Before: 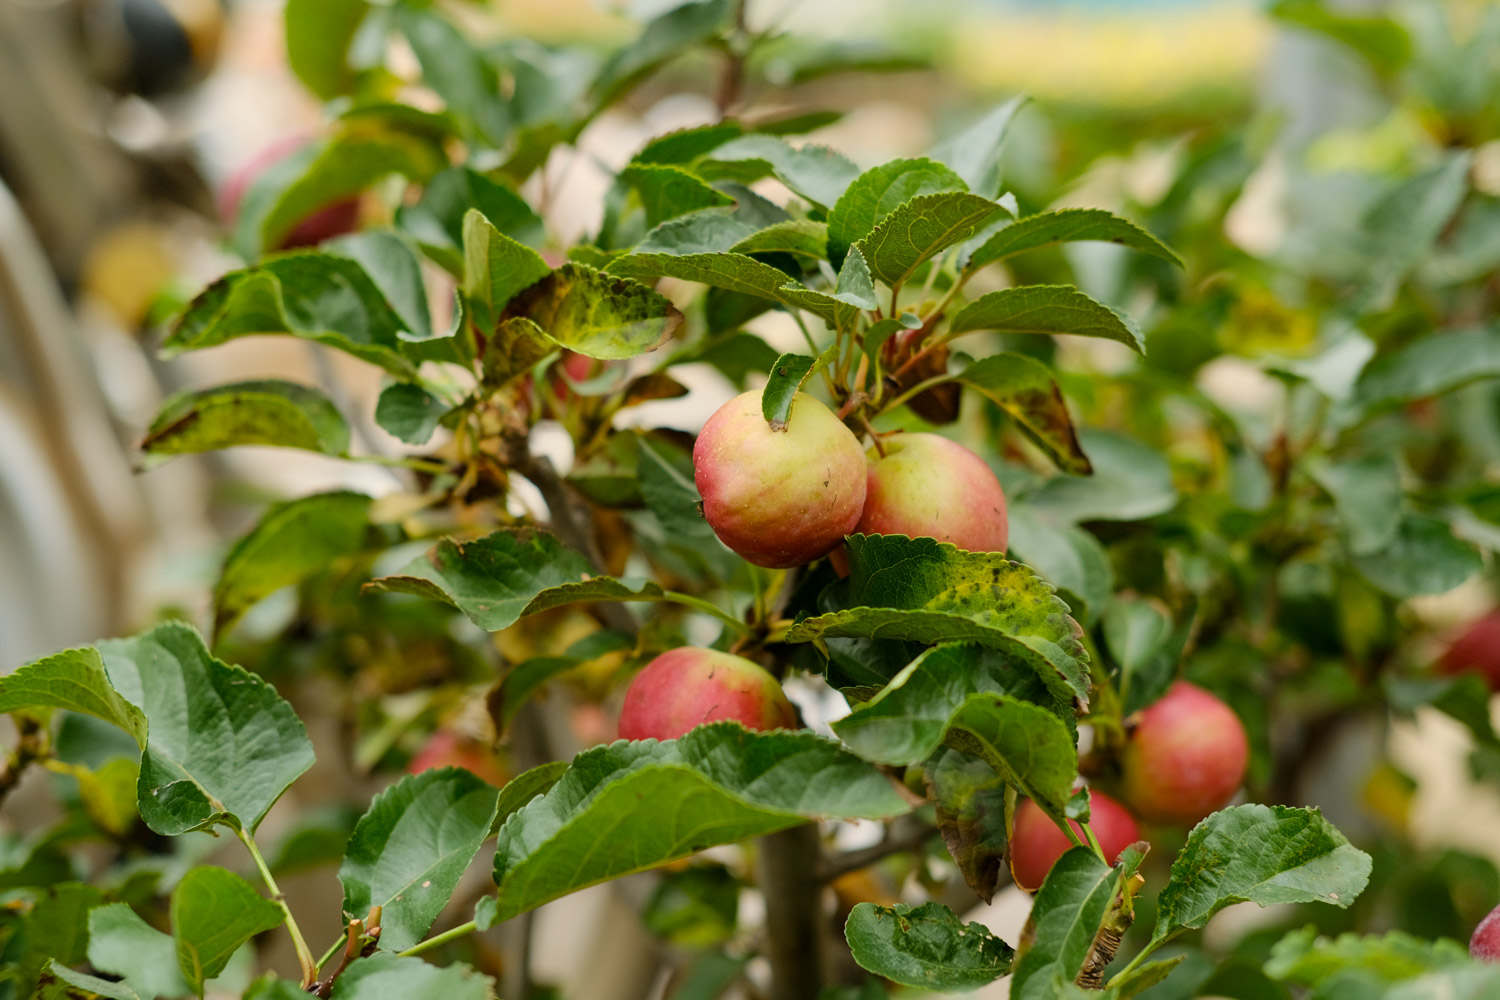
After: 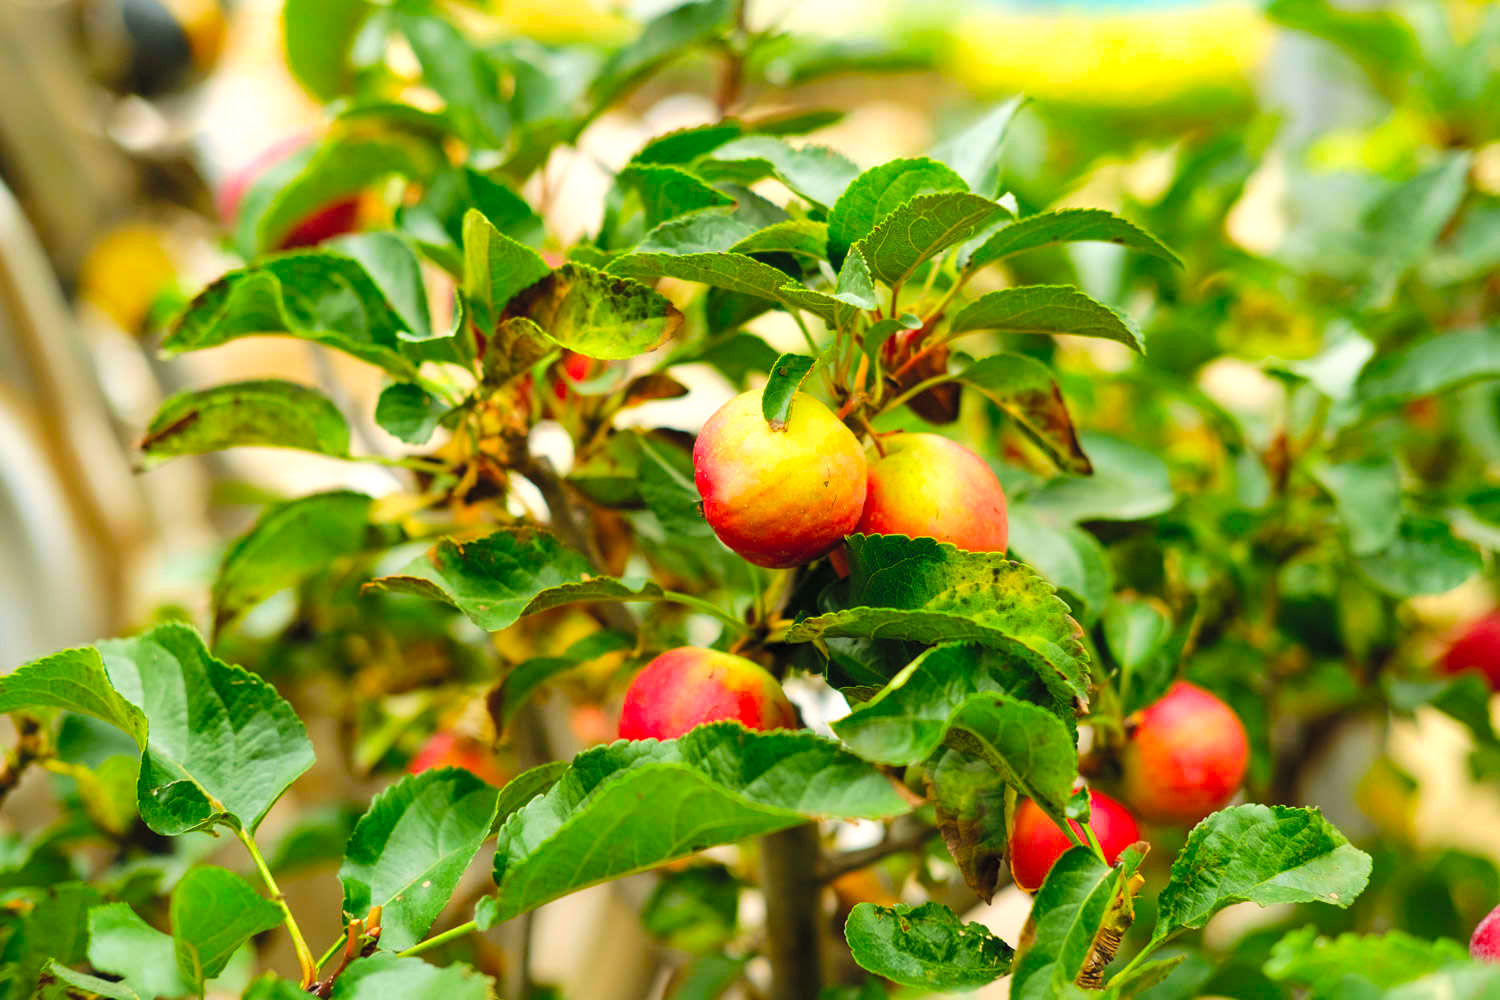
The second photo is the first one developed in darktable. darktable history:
contrast brightness saturation: contrast 0.067, brightness 0.18, saturation 0.4
tone curve: curves: ch0 [(0, 0) (0.003, 0.002) (0.011, 0.006) (0.025, 0.014) (0.044, 0.025) (0.069, 0.039) (0.1, 0.056) (0.136, 0.082) (0.177, 0.116) (0.224, 0.163) (0.277, 0.233) (0.335, 0.311) (0.399, 0.396) (0.468, 0.488) (0.543, 0.588) (0.623, 0.695) (0.709, 0.809) (0.801, 0.912) (0.898, 0.997) (1, 1)], preserve colors none
shadows and highlights: on, module defaults
